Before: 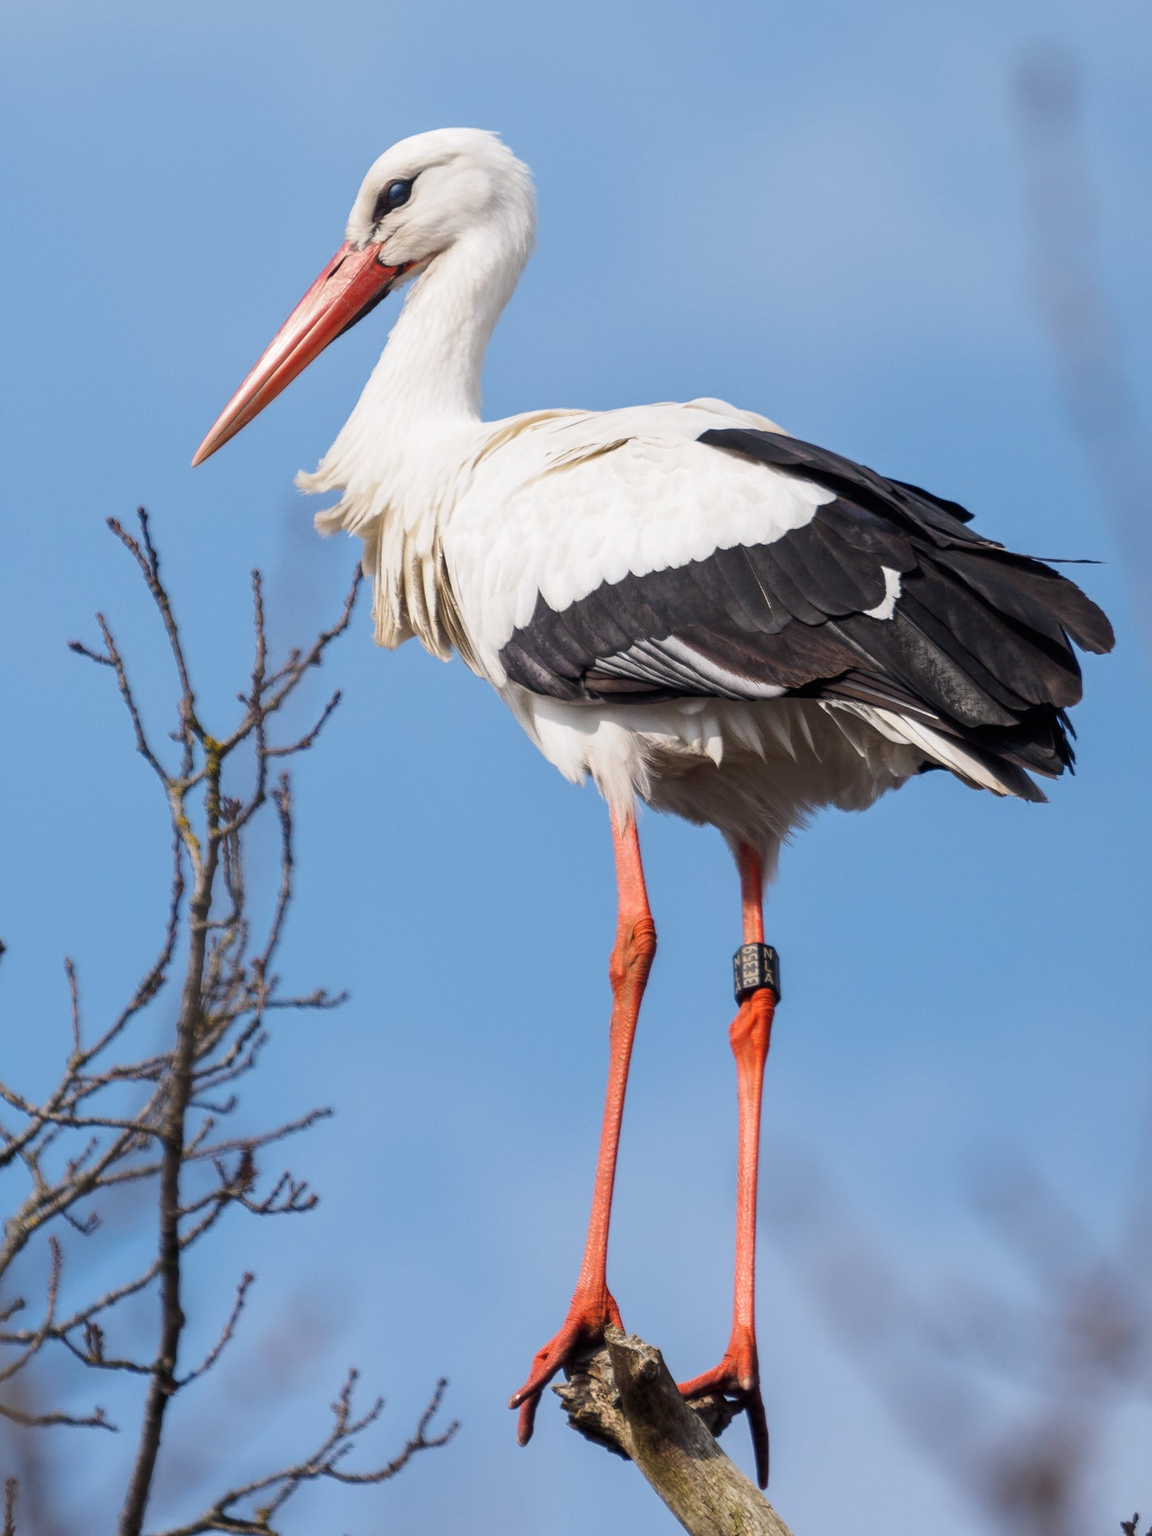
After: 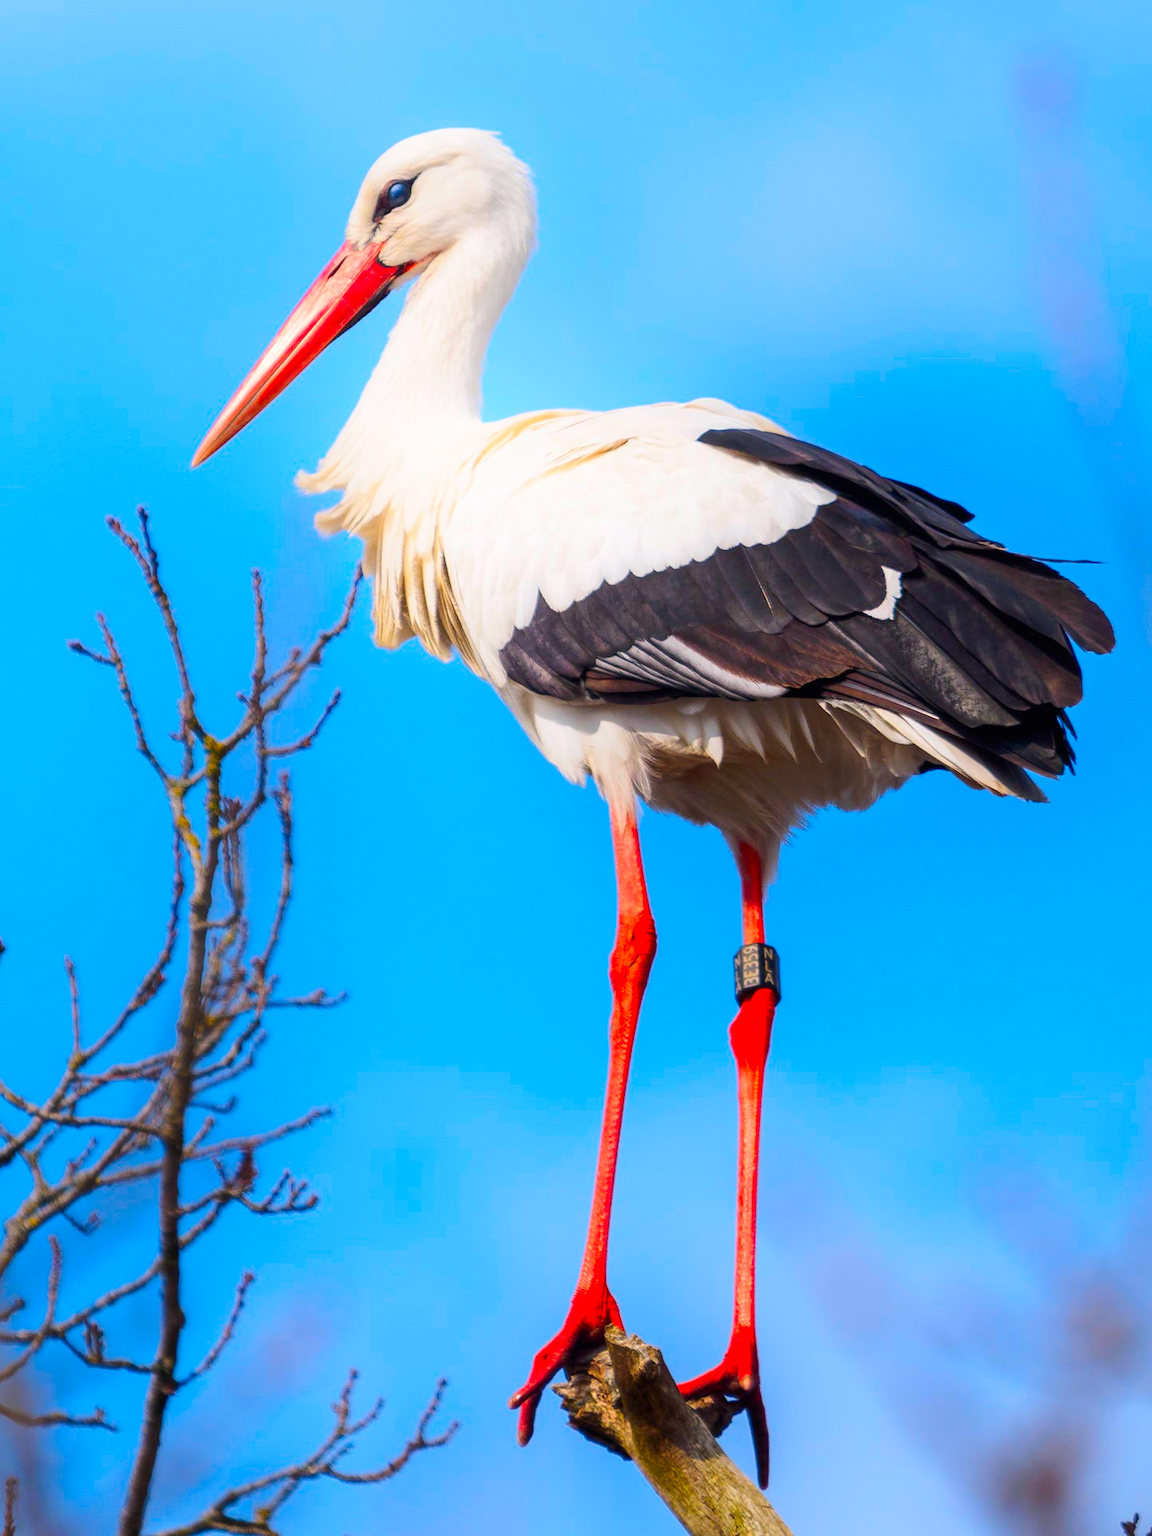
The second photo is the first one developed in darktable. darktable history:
color correction: highlights b* -0.05, saturation 2.16
shadows and highlights: highlights 71.8, soften with gaussian
exposure: compensate highlight preservation false
